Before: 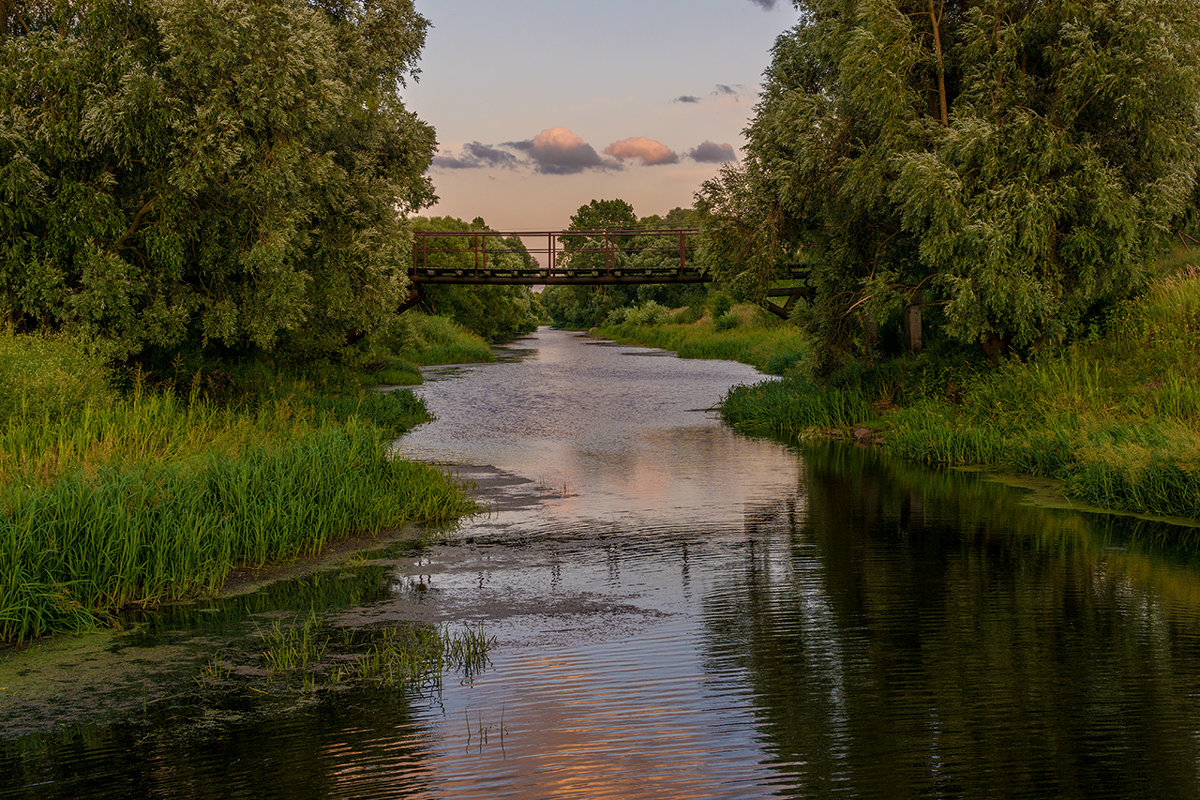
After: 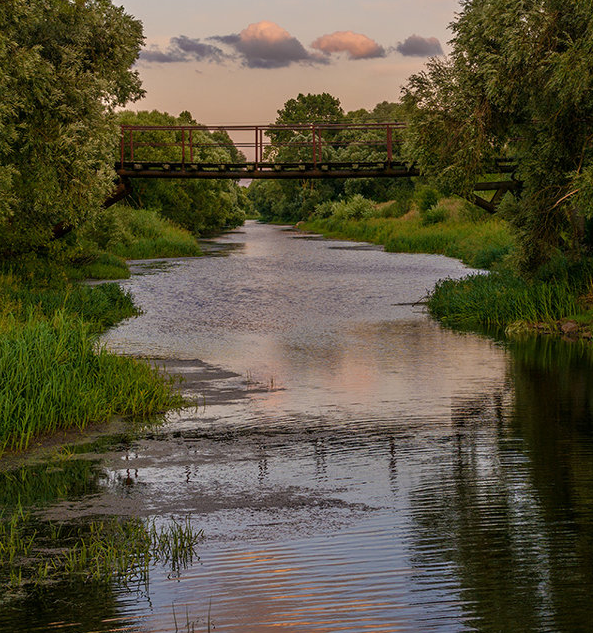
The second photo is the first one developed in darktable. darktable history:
crop and rotate: angle 0.015°, left 24.425%, top 13.249%, right 26.072%, bottom 7.49%
